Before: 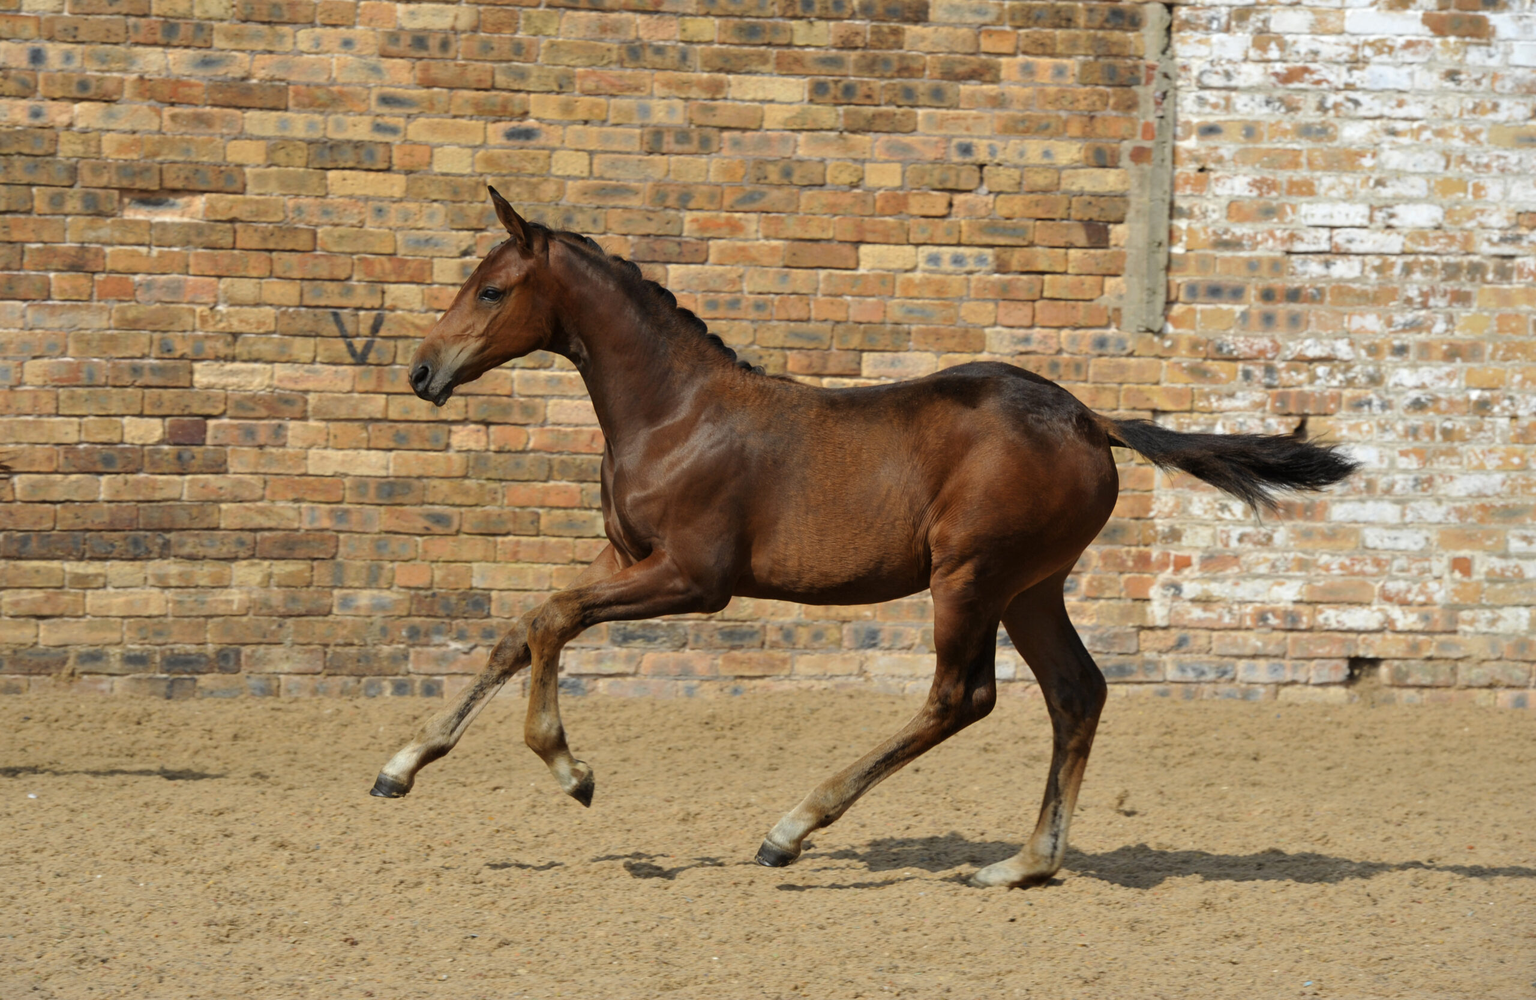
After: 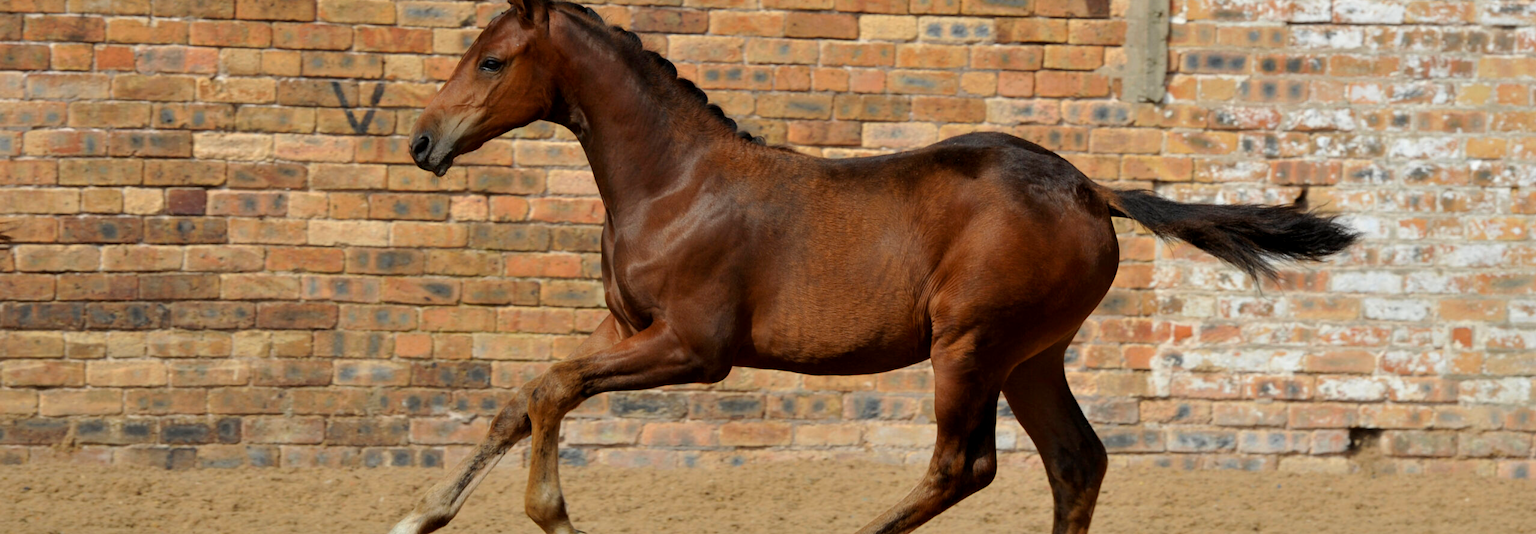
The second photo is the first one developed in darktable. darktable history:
exposure: black level correction 0.002, exposure -0.1 EV, compensate highlight preservation false
crop and rotate: top 23.043%, bottom 23.437%
